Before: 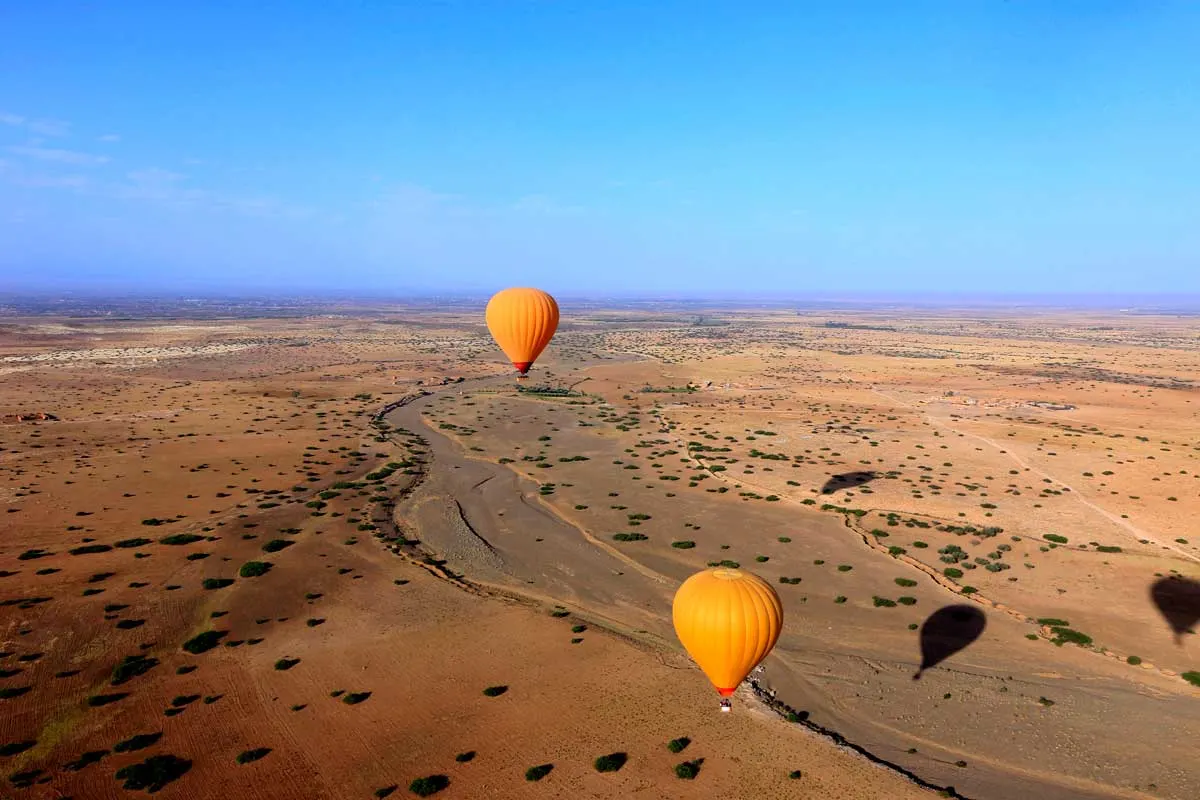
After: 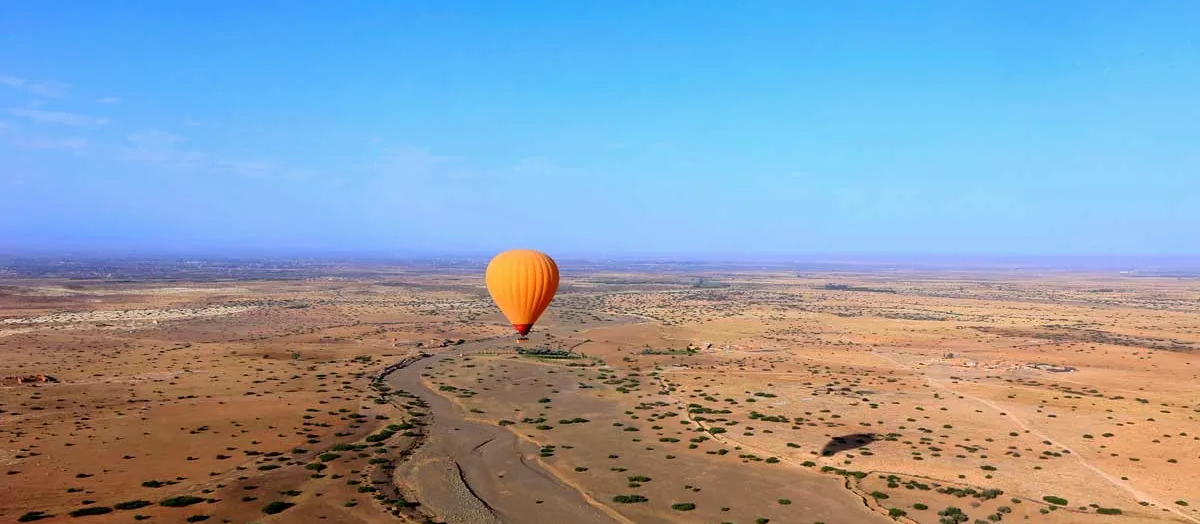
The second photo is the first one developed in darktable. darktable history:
shadows and highlights: shadows 20.57, highlights -20.77, soften with gaussian
crop and rotate: top 4.863%, bottom 29.539%
